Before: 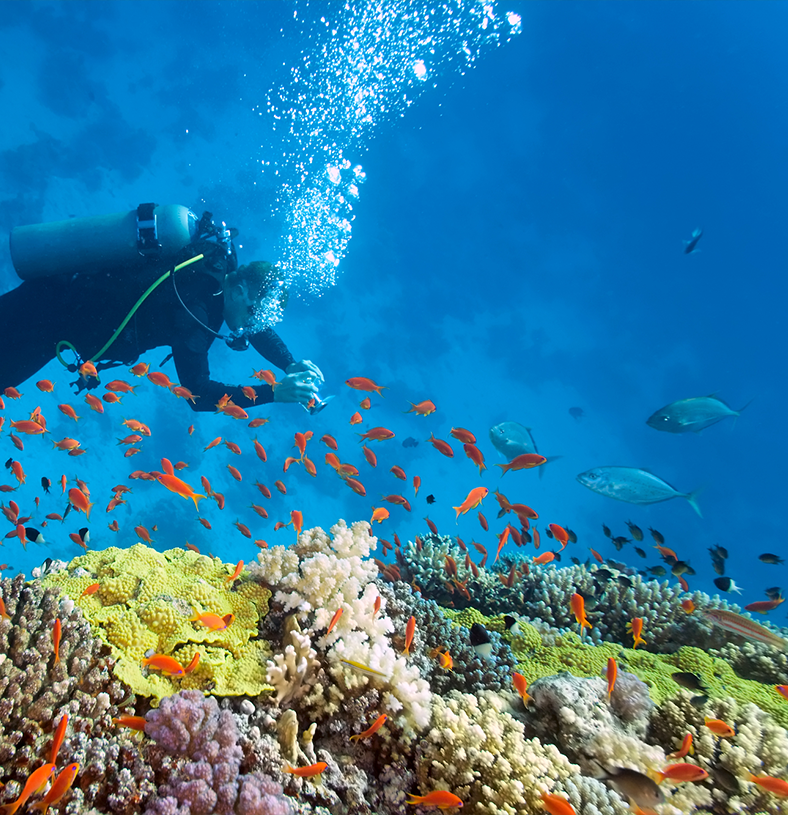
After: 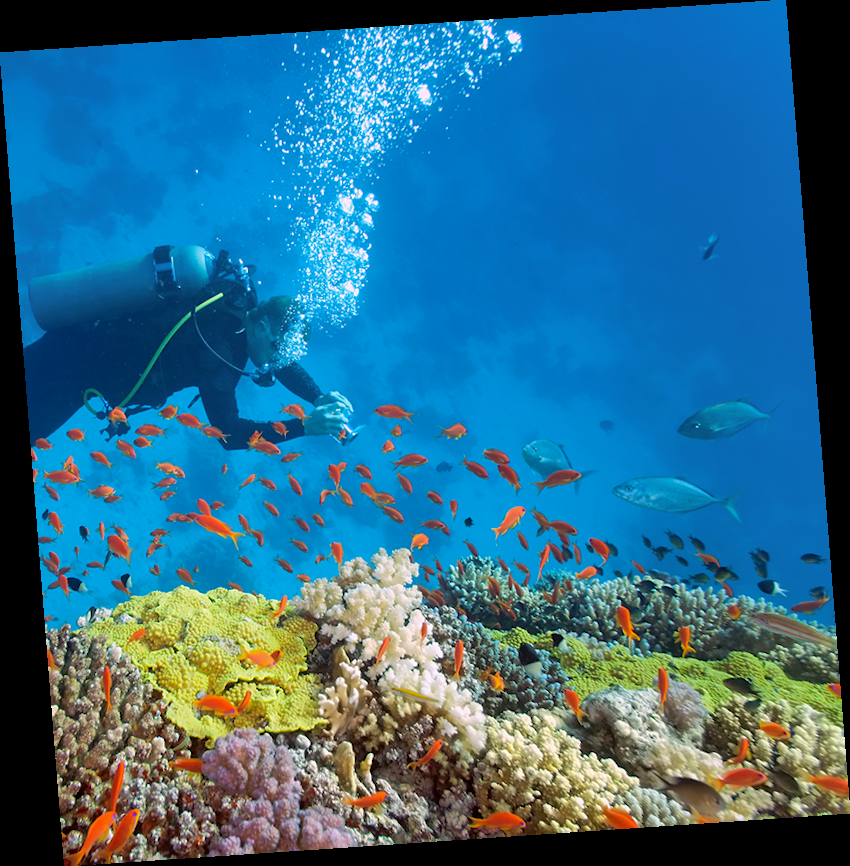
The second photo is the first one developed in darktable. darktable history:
shadows and highlights: on, module defaults
rotate and perspective: rotation -4.2°, shear 0.006, automatic cropping off
